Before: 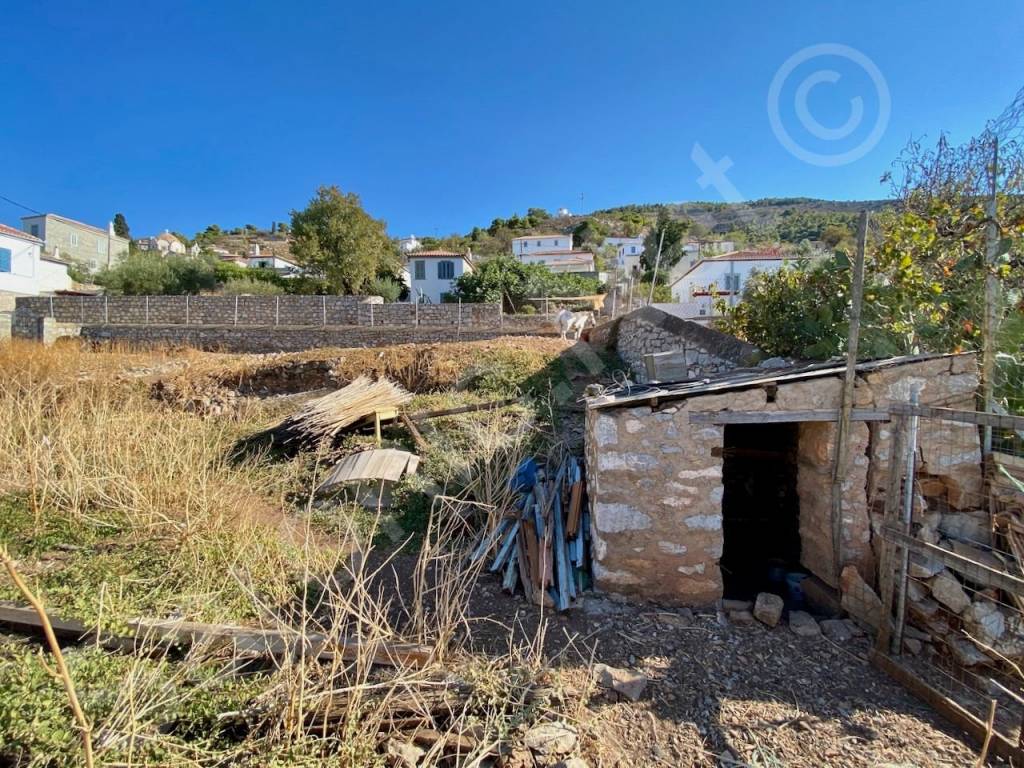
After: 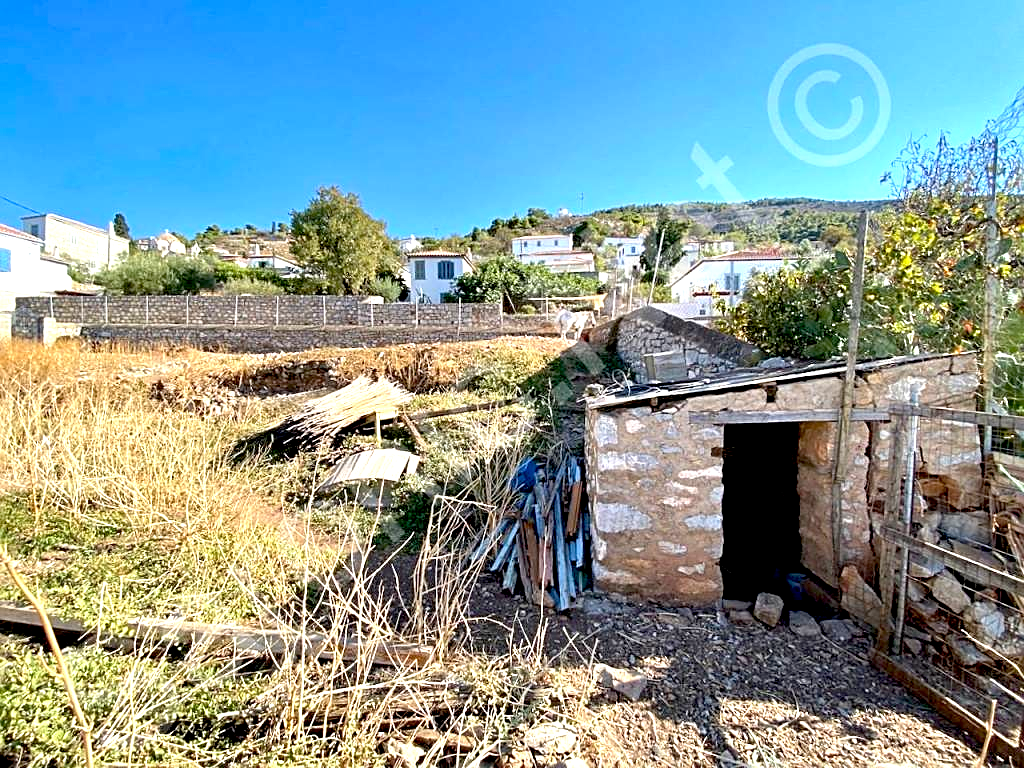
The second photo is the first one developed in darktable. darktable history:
exposure: black level correction 0.01, exposure 1 EV, compensate highlight preservation false
sharpen: on, module defaults
